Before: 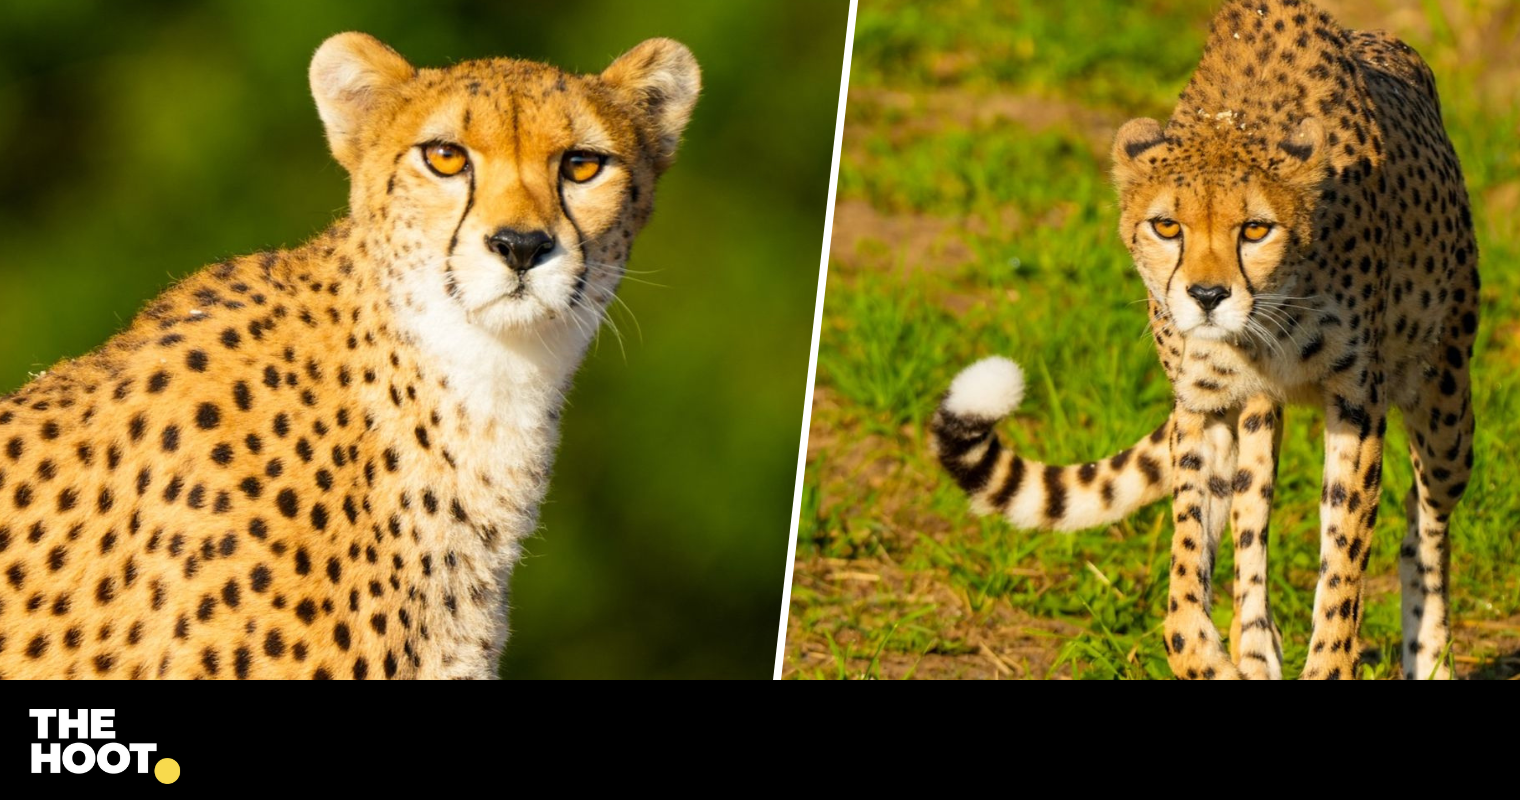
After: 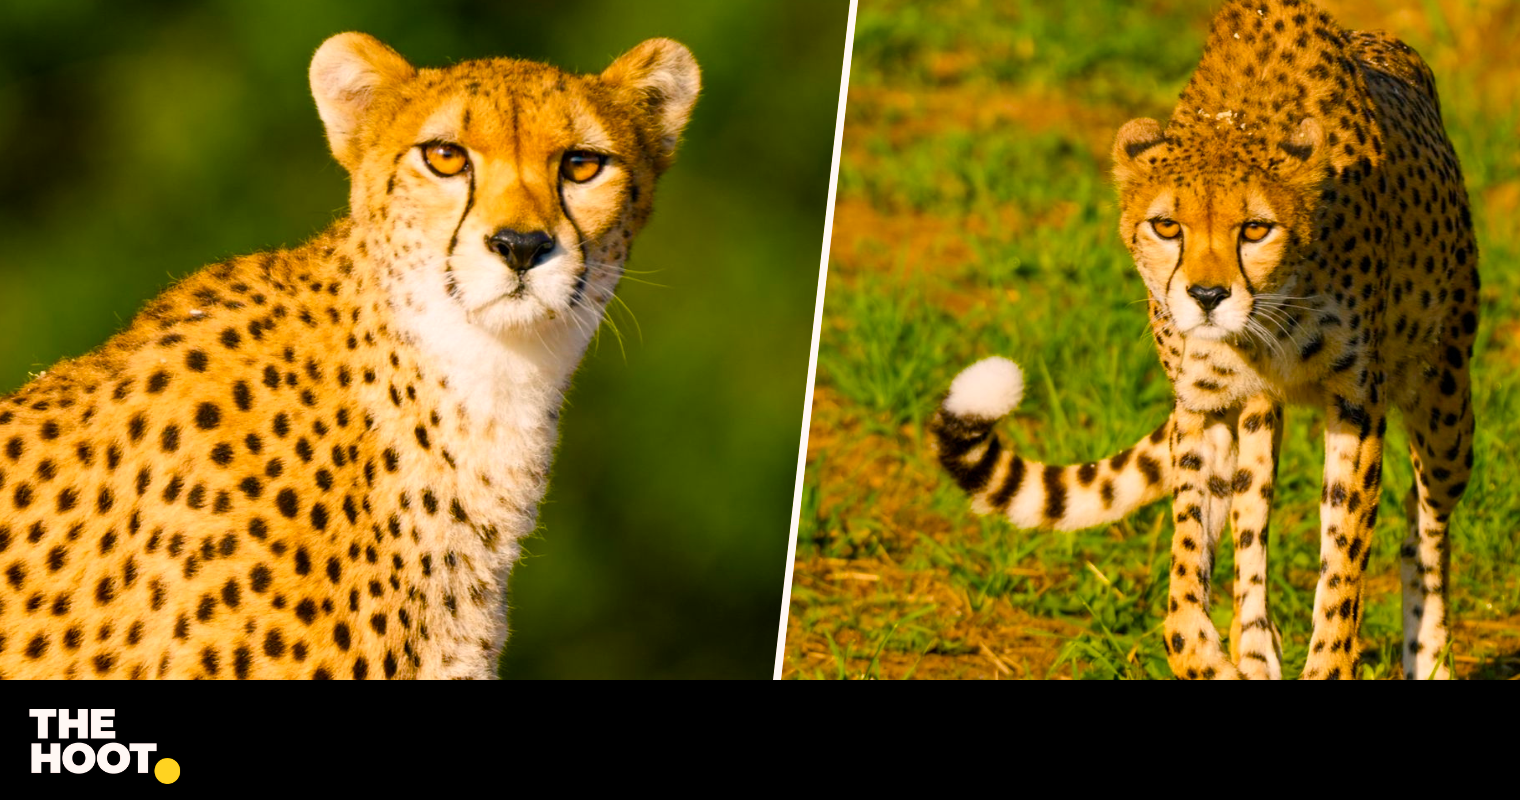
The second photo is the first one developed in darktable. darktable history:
color balance rgb: shadows lift › luminance -9.869%, highlights gain › chroma 2.393%, highlights gain › hue 37.4°, perceptual saturation grading › global saturation 23.959%, perceptual saturation grading › highlights -23.704%, perceptual saturation grading › mid-tones 24.491%, perceptual saturation grading › shadows 41.094%, global vibrance 20%
